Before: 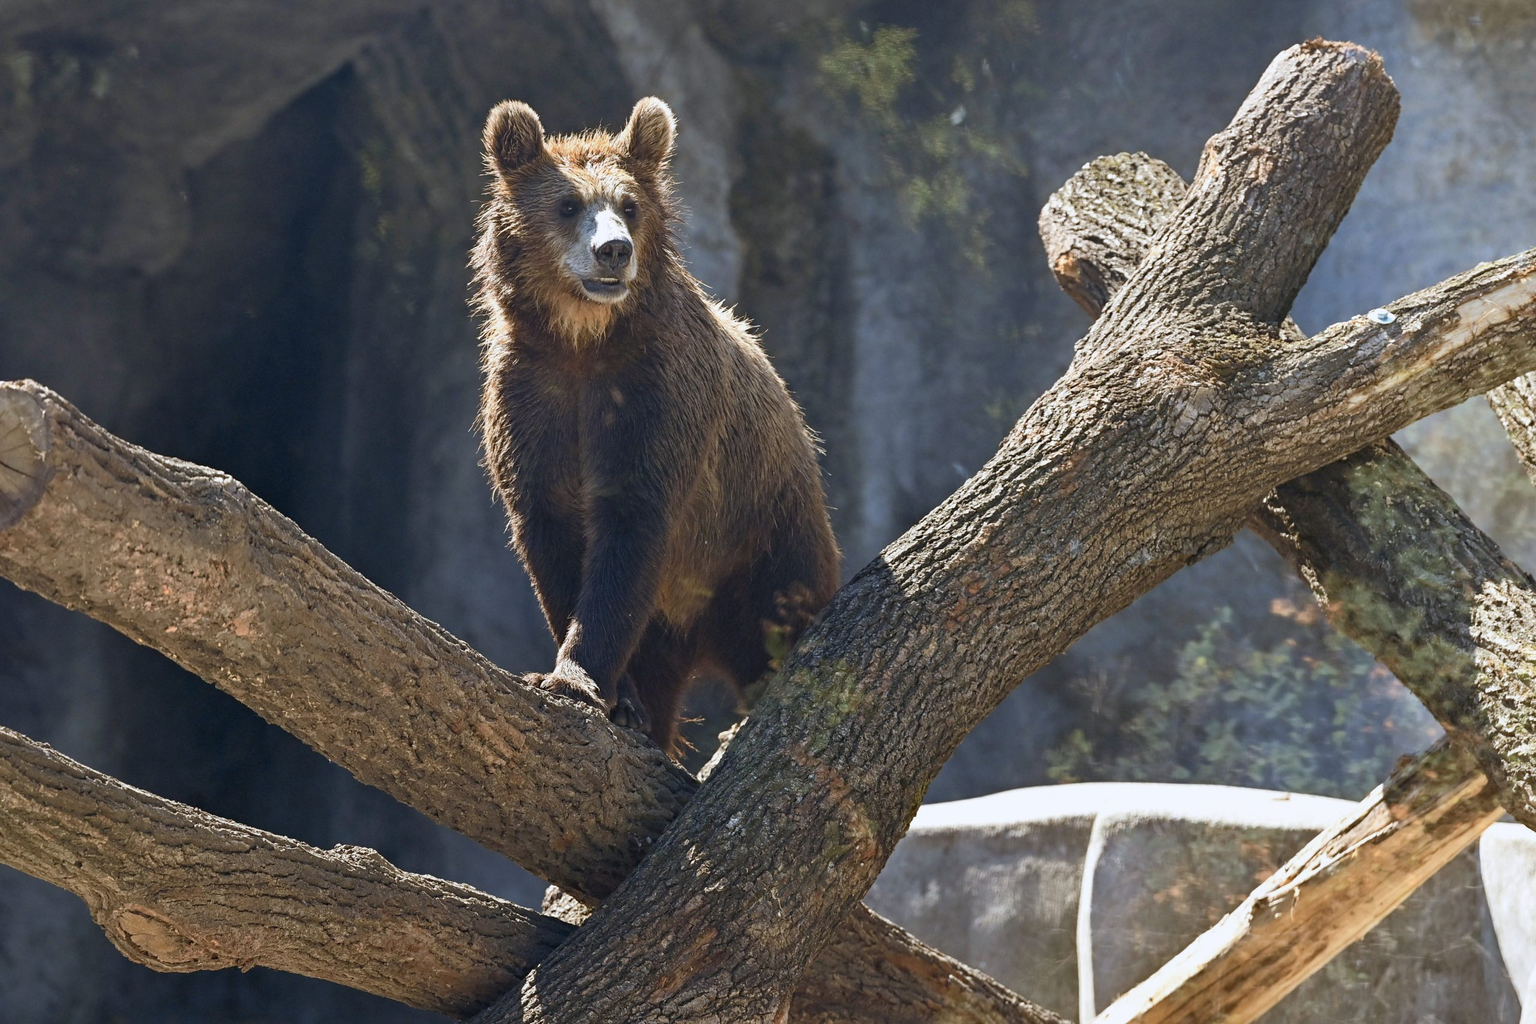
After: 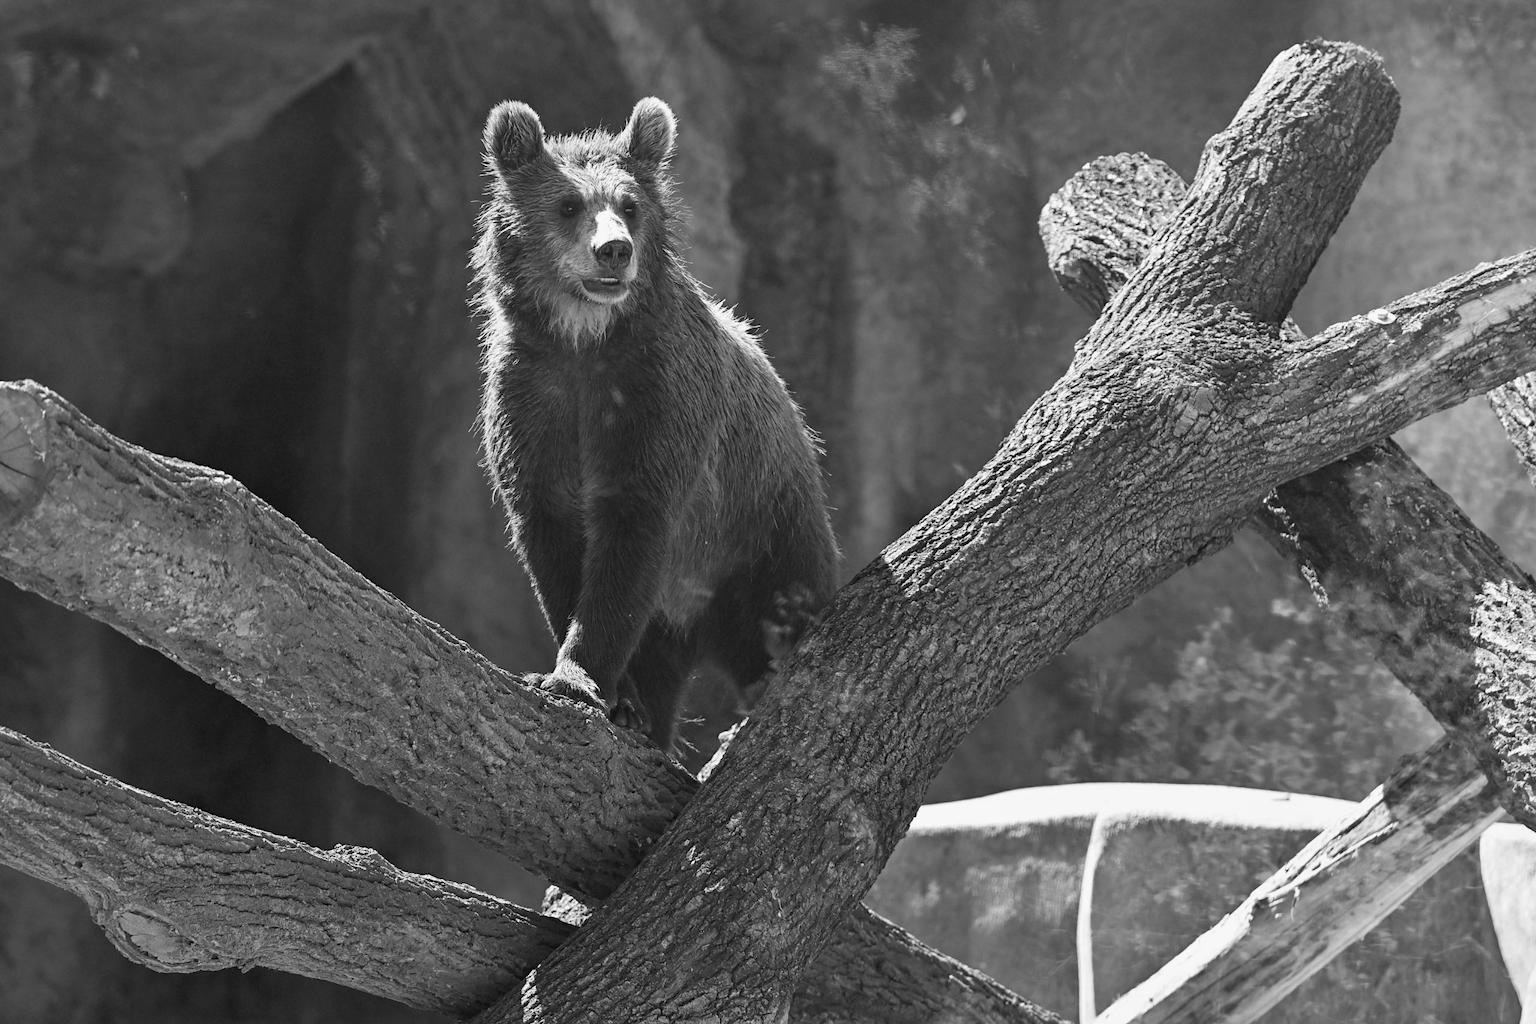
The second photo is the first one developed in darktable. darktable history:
monochrome: on, module defaults
shadows and highlights: shadows 25, highlights -48, soften with gaussian
tone equalizer: on, module defaults
